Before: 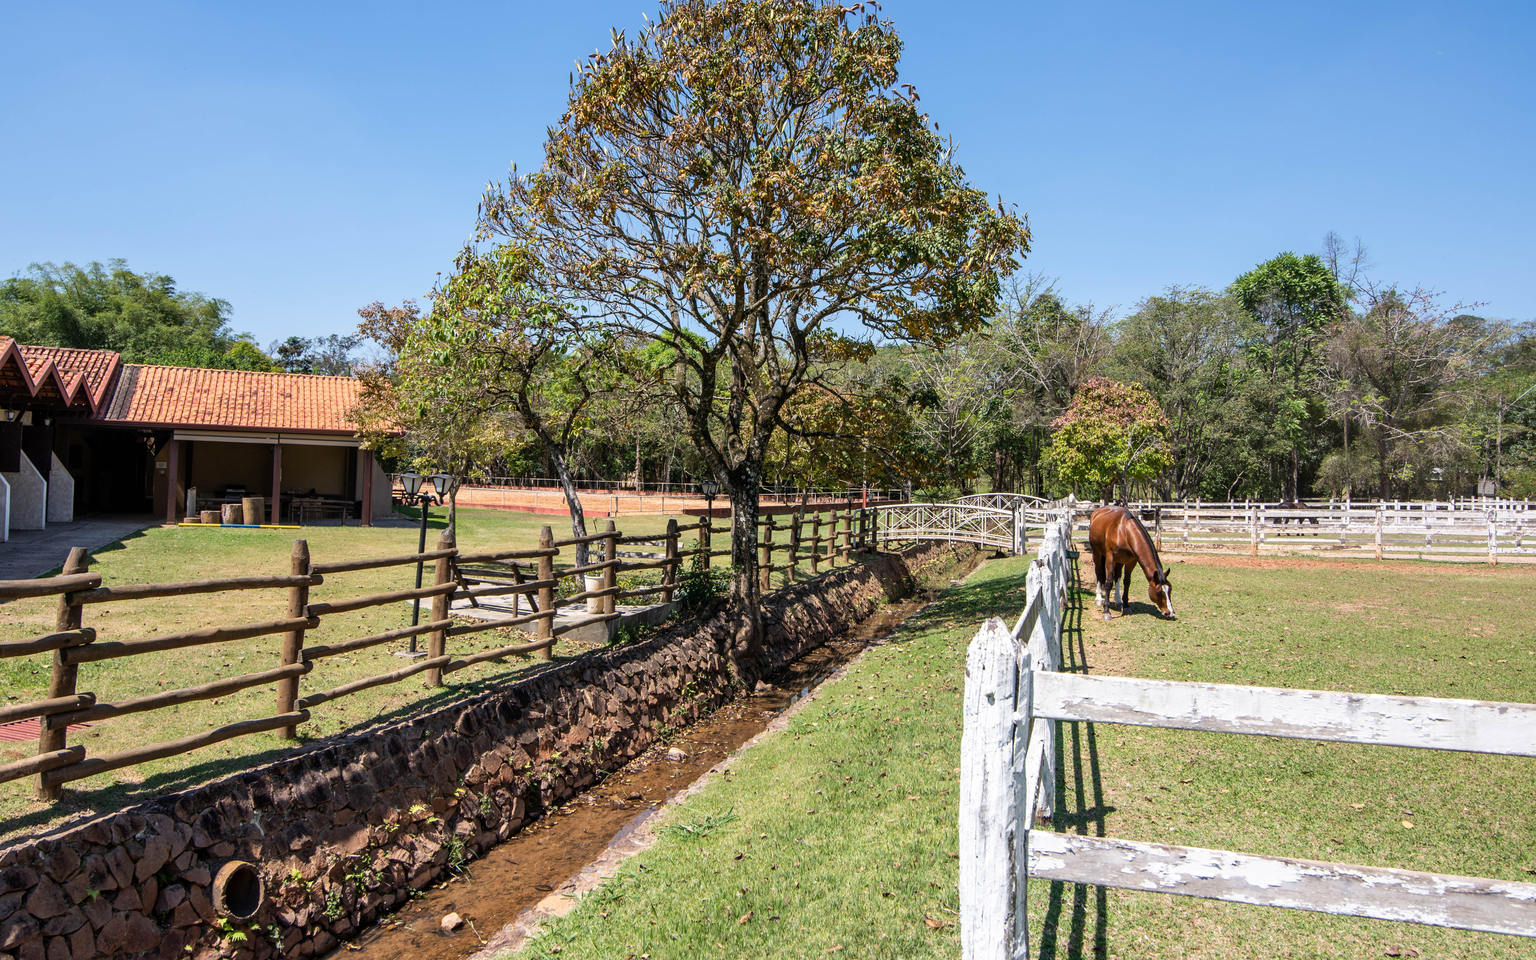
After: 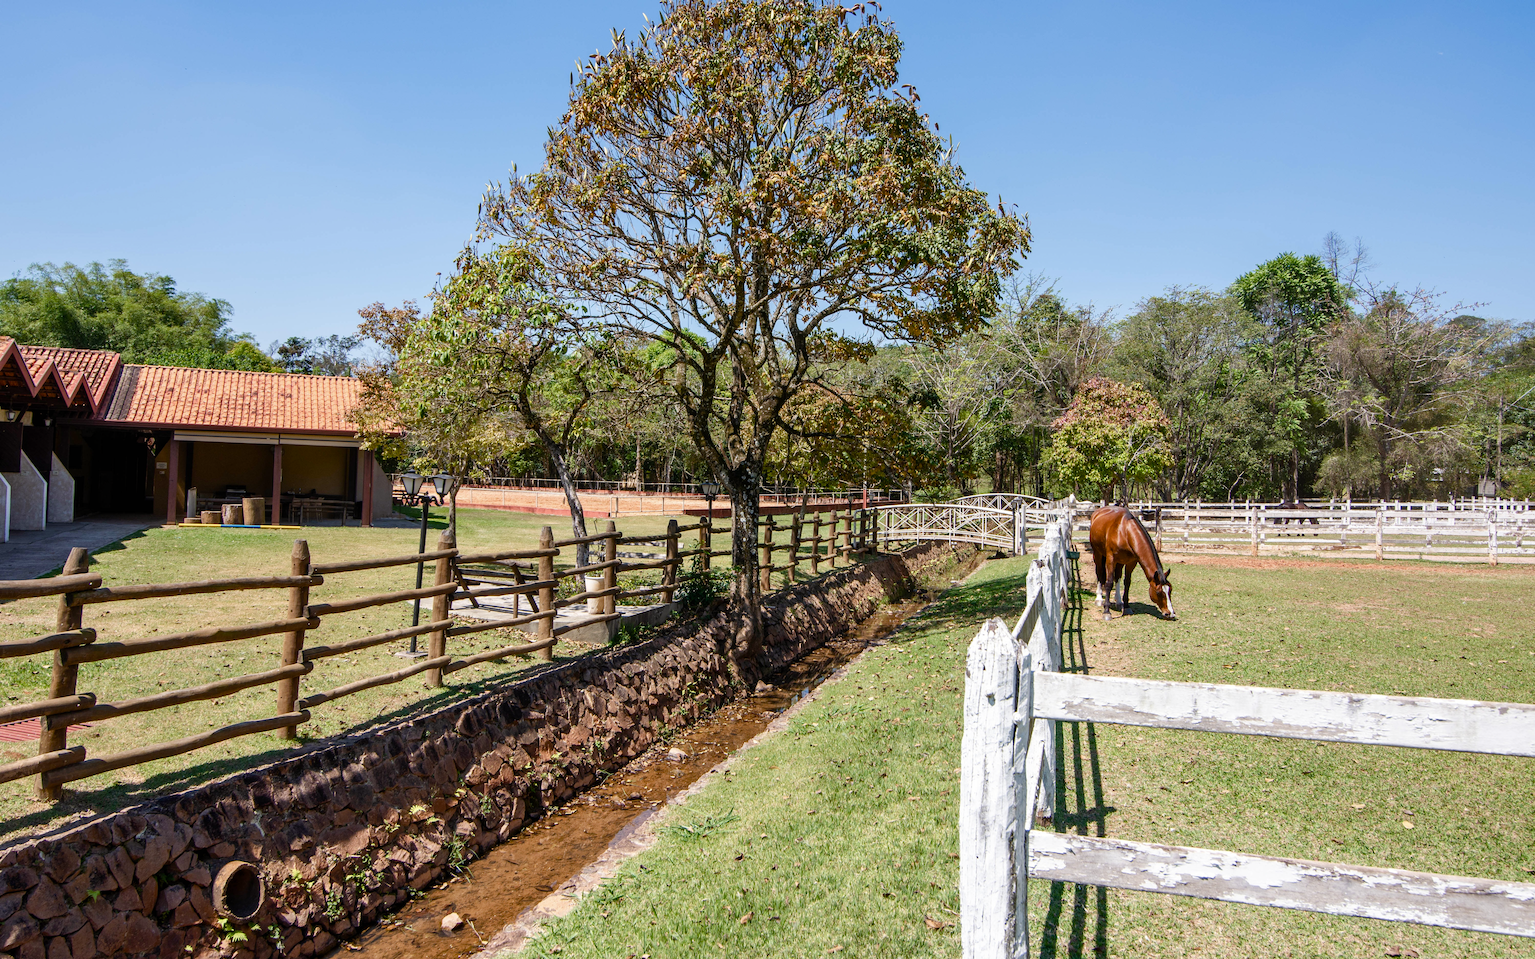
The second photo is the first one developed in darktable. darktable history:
color balance rgb: power › chroma 0.256%, power › hue 62.17°, linear chroma grading › global chroma 0.265%, perceptual saturation grading › global saturation 20%, perceptual saturation grading › highlights -49.806%, perceptual saturation grading › shadows 24.858%, global vibrance 20%
